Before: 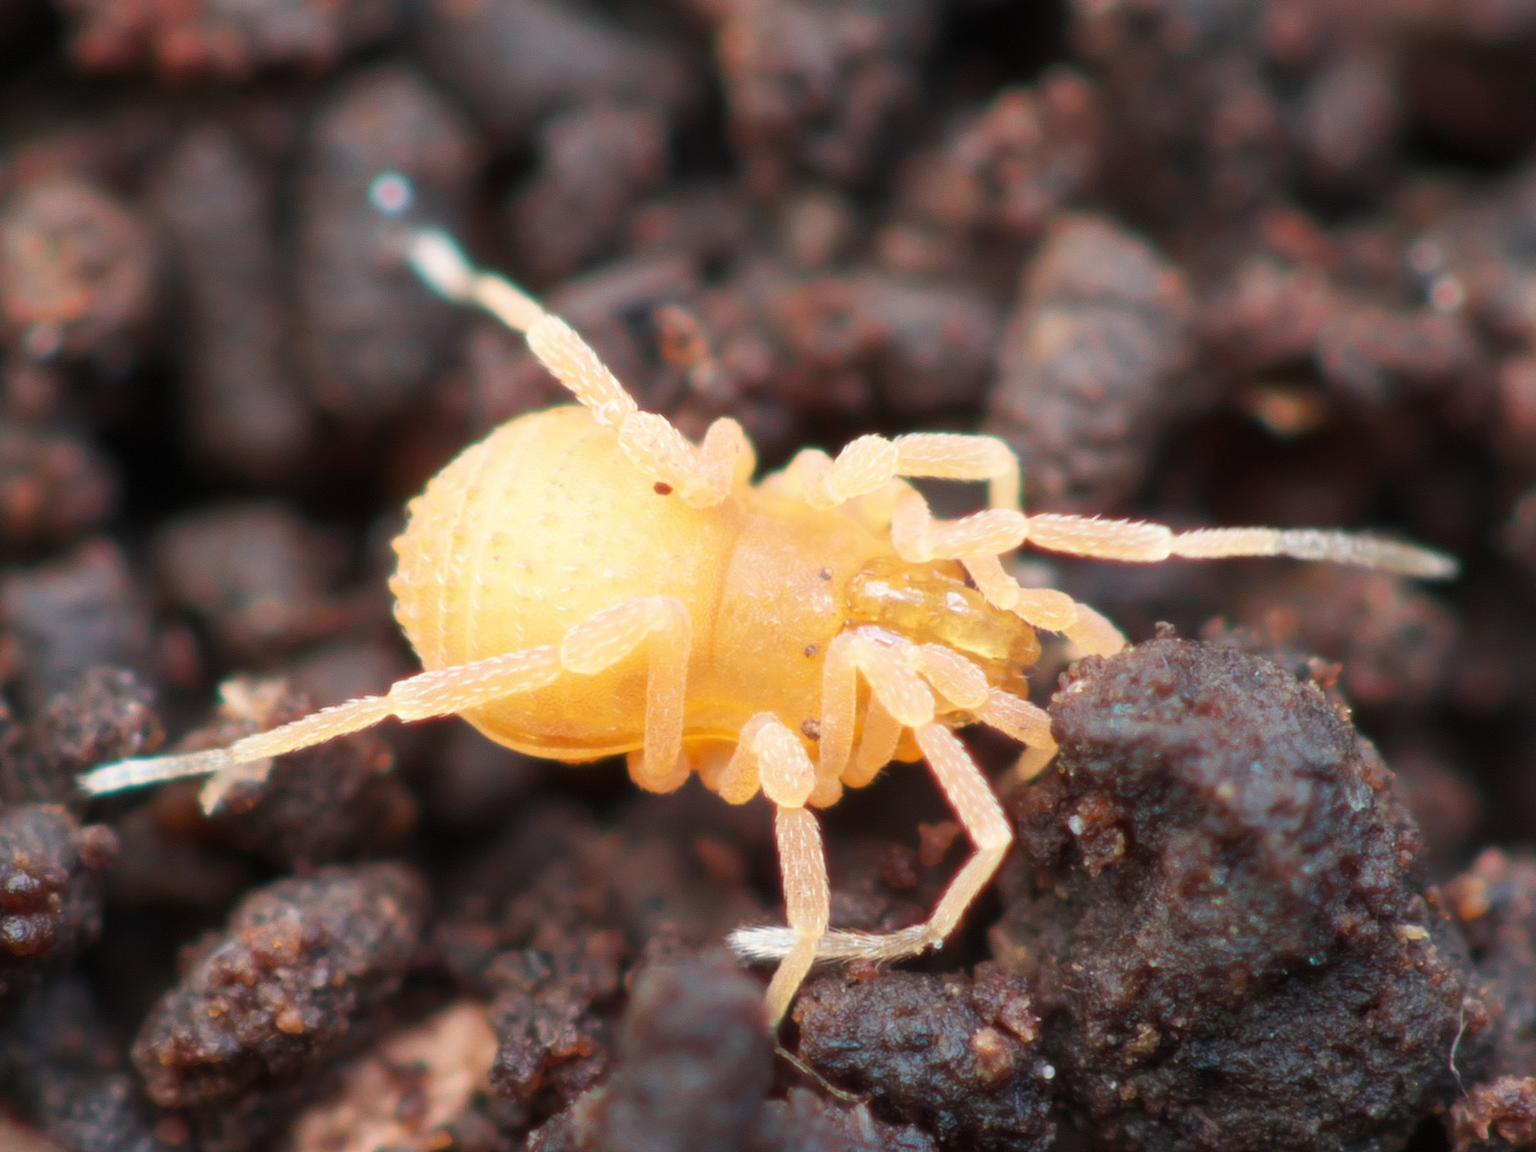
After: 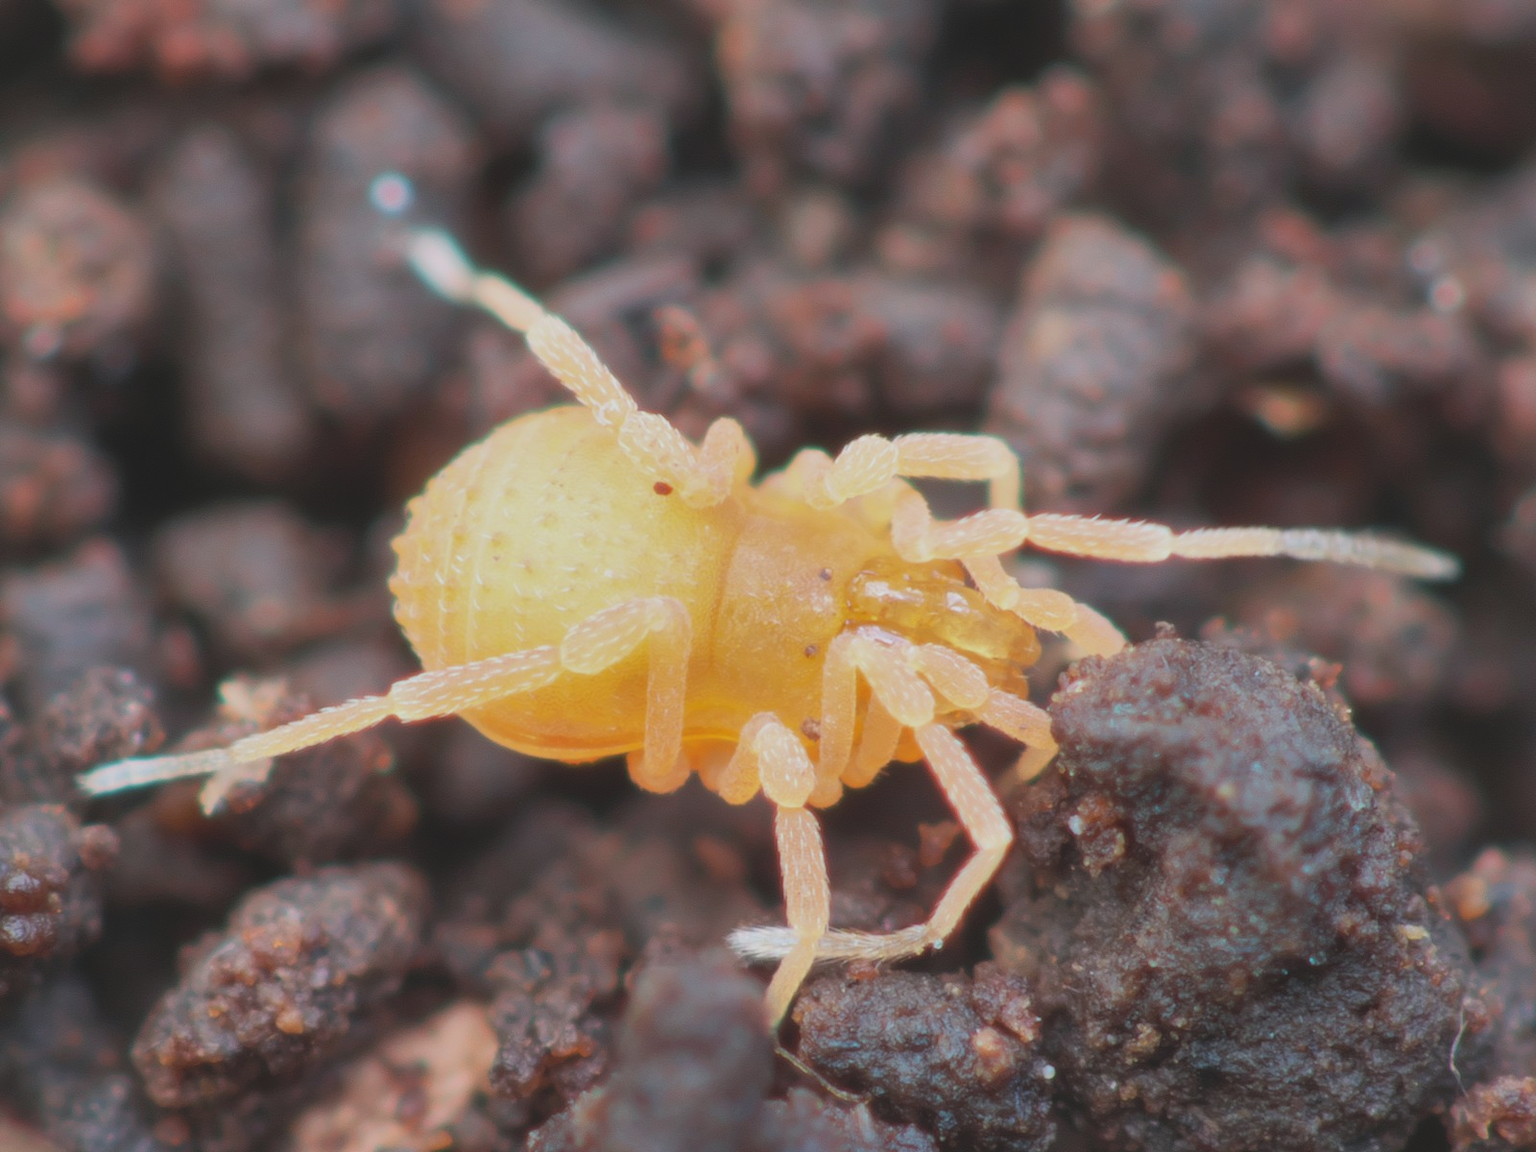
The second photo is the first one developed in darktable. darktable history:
contrast brightness saturation: contrast -0.15, brightness 0.05, saturation -0.12
shadows and highlights: shadows 40, highlights -60
white balance: red 0.98, blue 1.034
